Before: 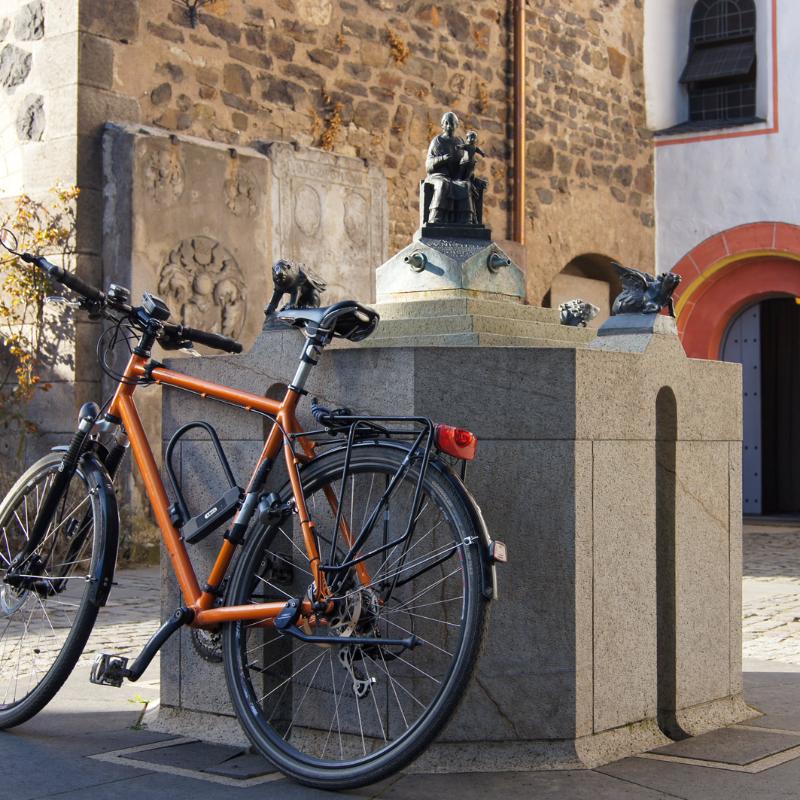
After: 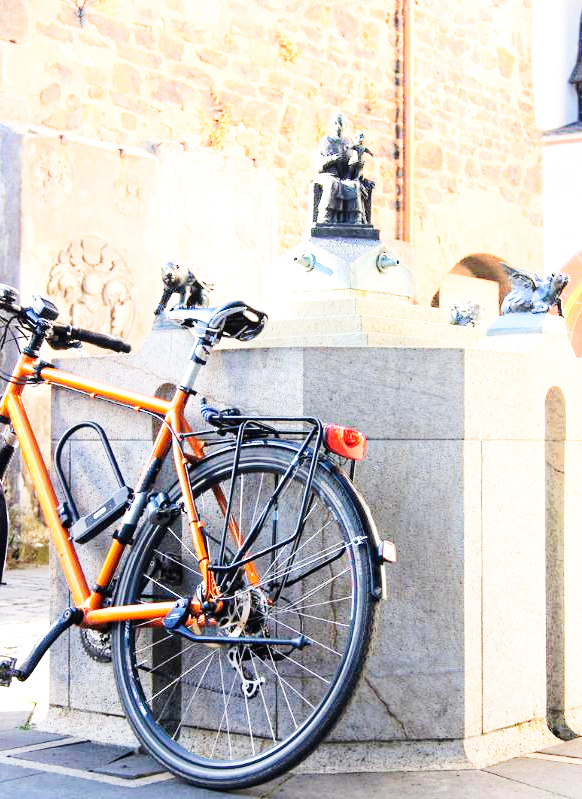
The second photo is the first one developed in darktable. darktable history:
base curve: curves: ch0 [(0, 0.003) (0.001, 0.002) (0.006, 0.004) (0.02, 0.022) (0.048, 0.086) (0.094, 0.234) (0.162, 0.431) (0.258, 0.629) (0.385, 0.8) (0.548, 0.918) (0.751, 0.988) (1, 1)], preserve colors none
crop: left 13.887%, top 0%, right 13.321%
exposure: black level correction 0.001, exposure 0.961 EV, compensate highlight preservation false
shadows and highlights: shadows -40.45, highlights 63.11, soften with gaussian
